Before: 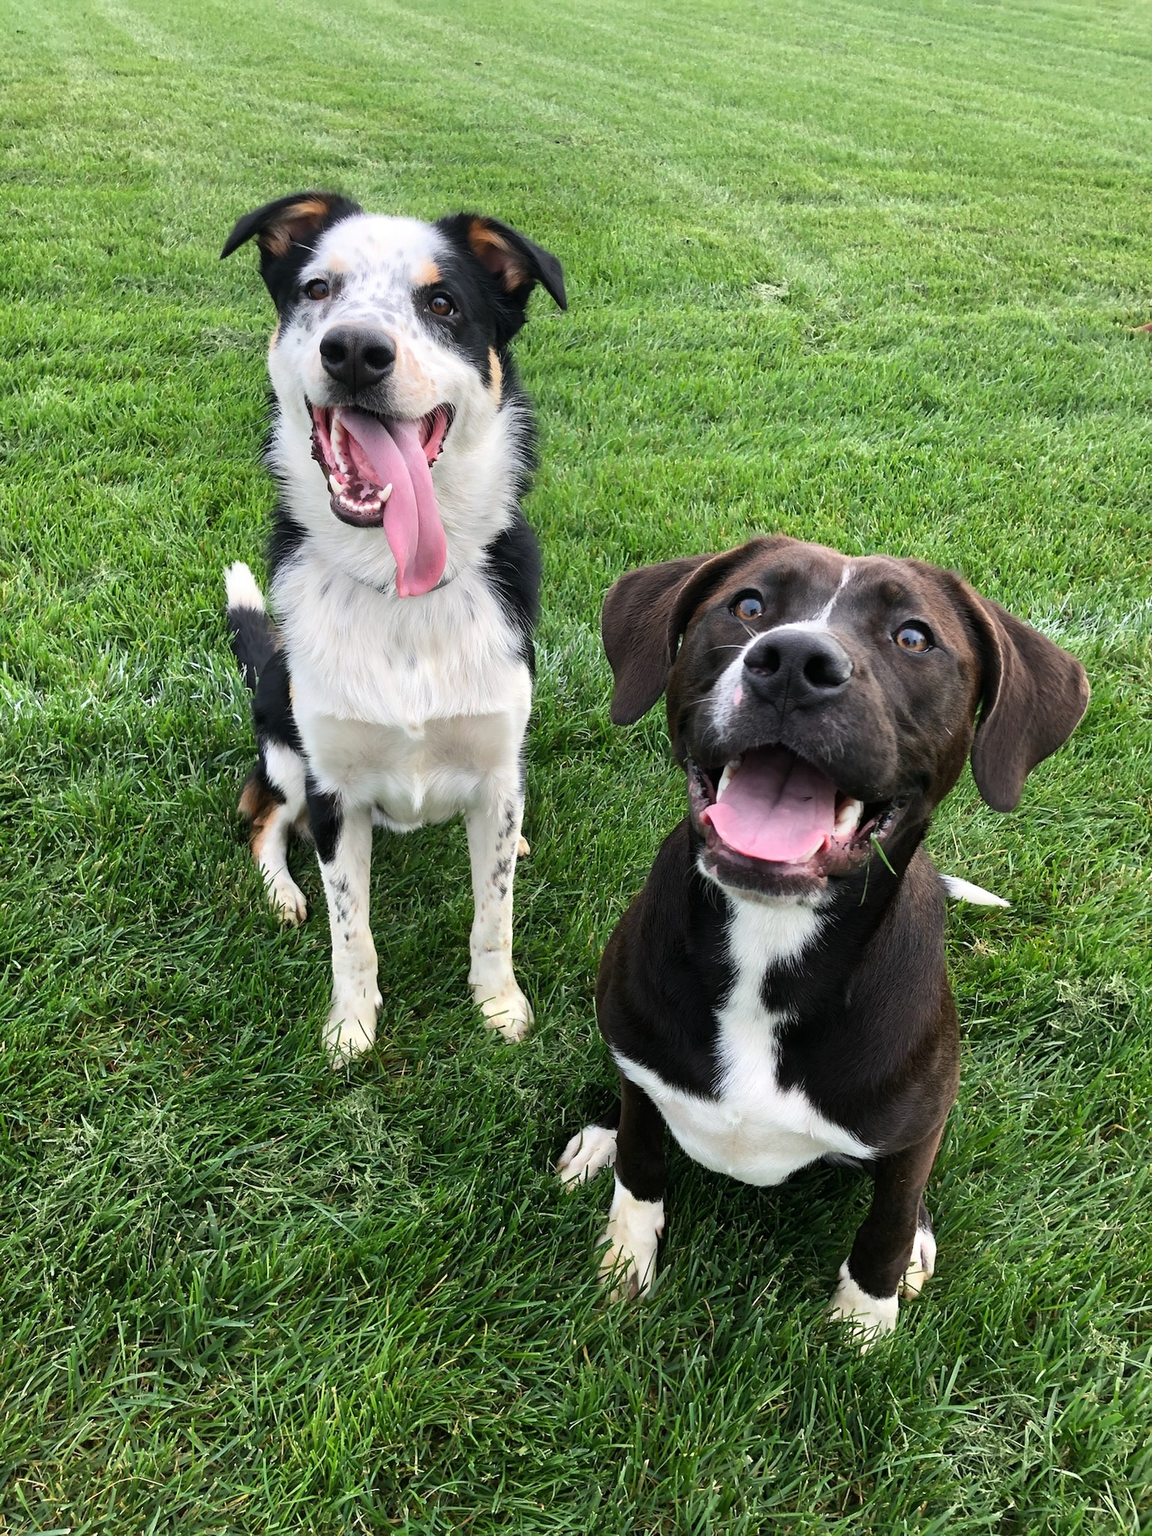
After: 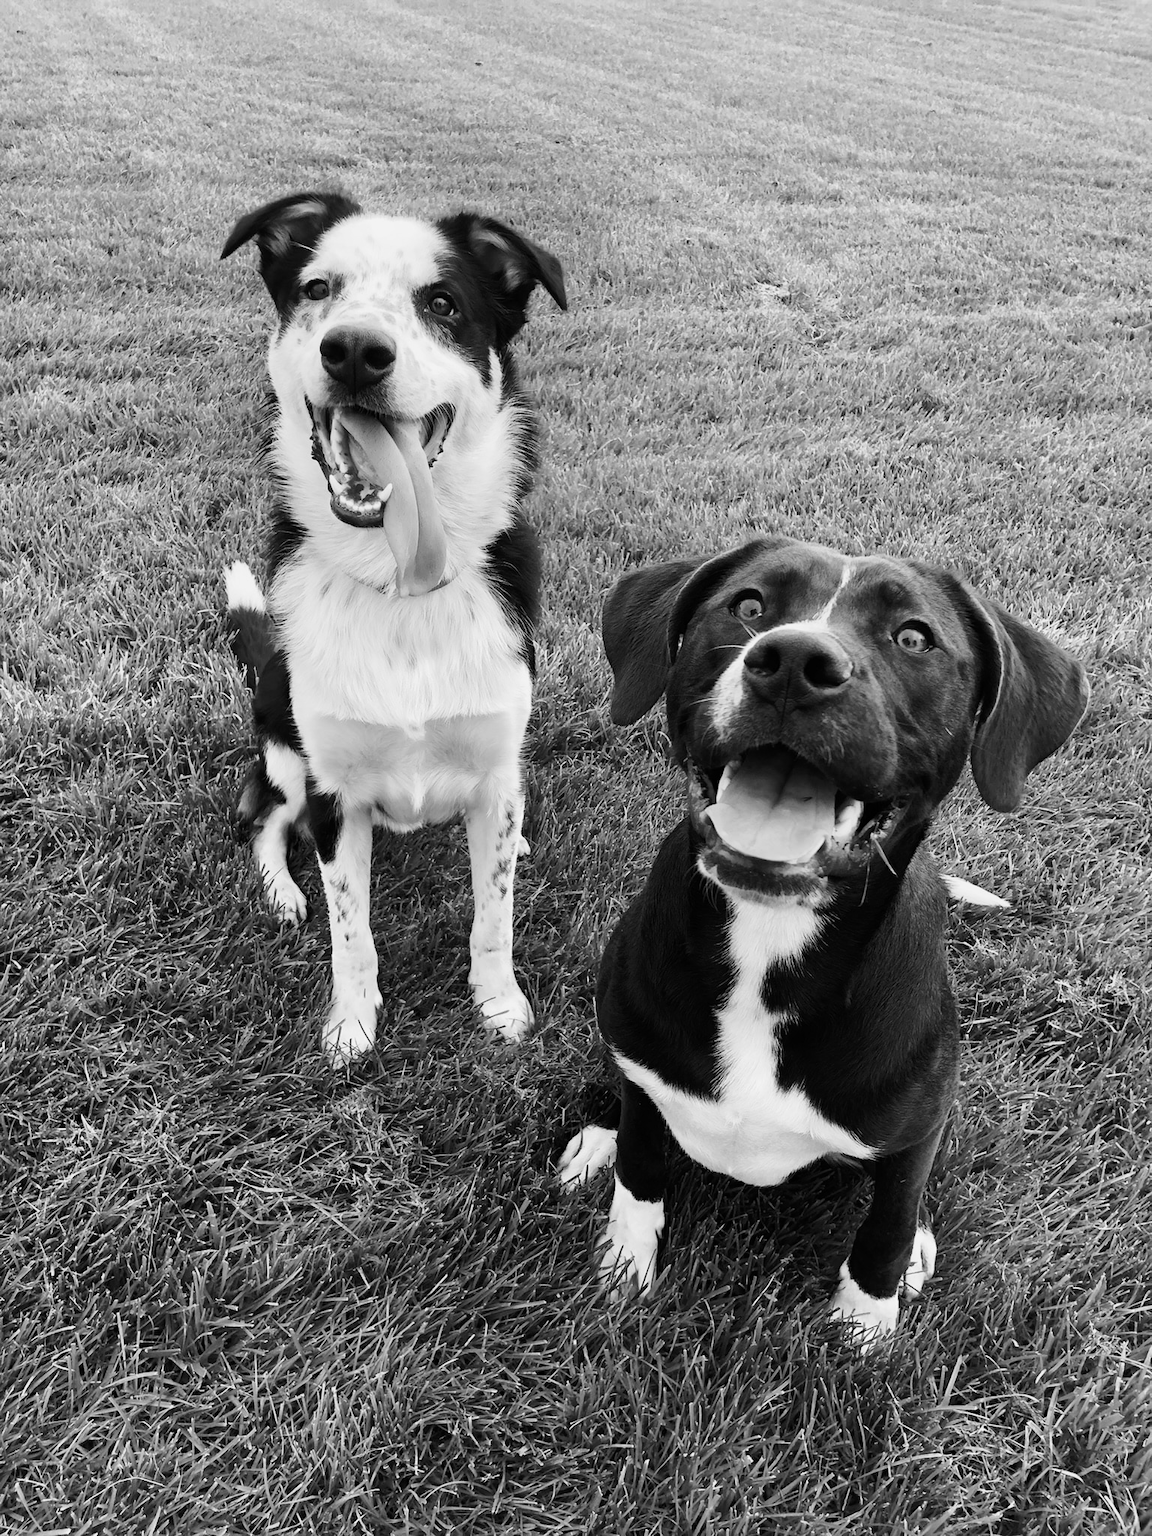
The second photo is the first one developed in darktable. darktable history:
tone curve: curves: ch0 [(0, 0) (0.087, 0.054) (0.281, 0.245) (0.506, 0.526) (0.8, 0.824) (0.994, 0.955)]; ch1 [(0, 0) (0.27, 0.195) (0.406, 0.435) (0.452, 0.474) (0.495, 0.5) (0.514, 0.508) (0.563, 0.584) (0.654, 0.689) (1, 1)]; ch2 [(0, 0) (0.269, 0.299) (0.459, 0.441) (0.498, 0.499) (0.523, 0.52) (0.551, 0.549) (0.633, 0.625) (0.659, 0.681) (0.718, 0.764) (1, 1)], color space Lab, independent channels, preserve colors none
monochrome: on, module defaults
